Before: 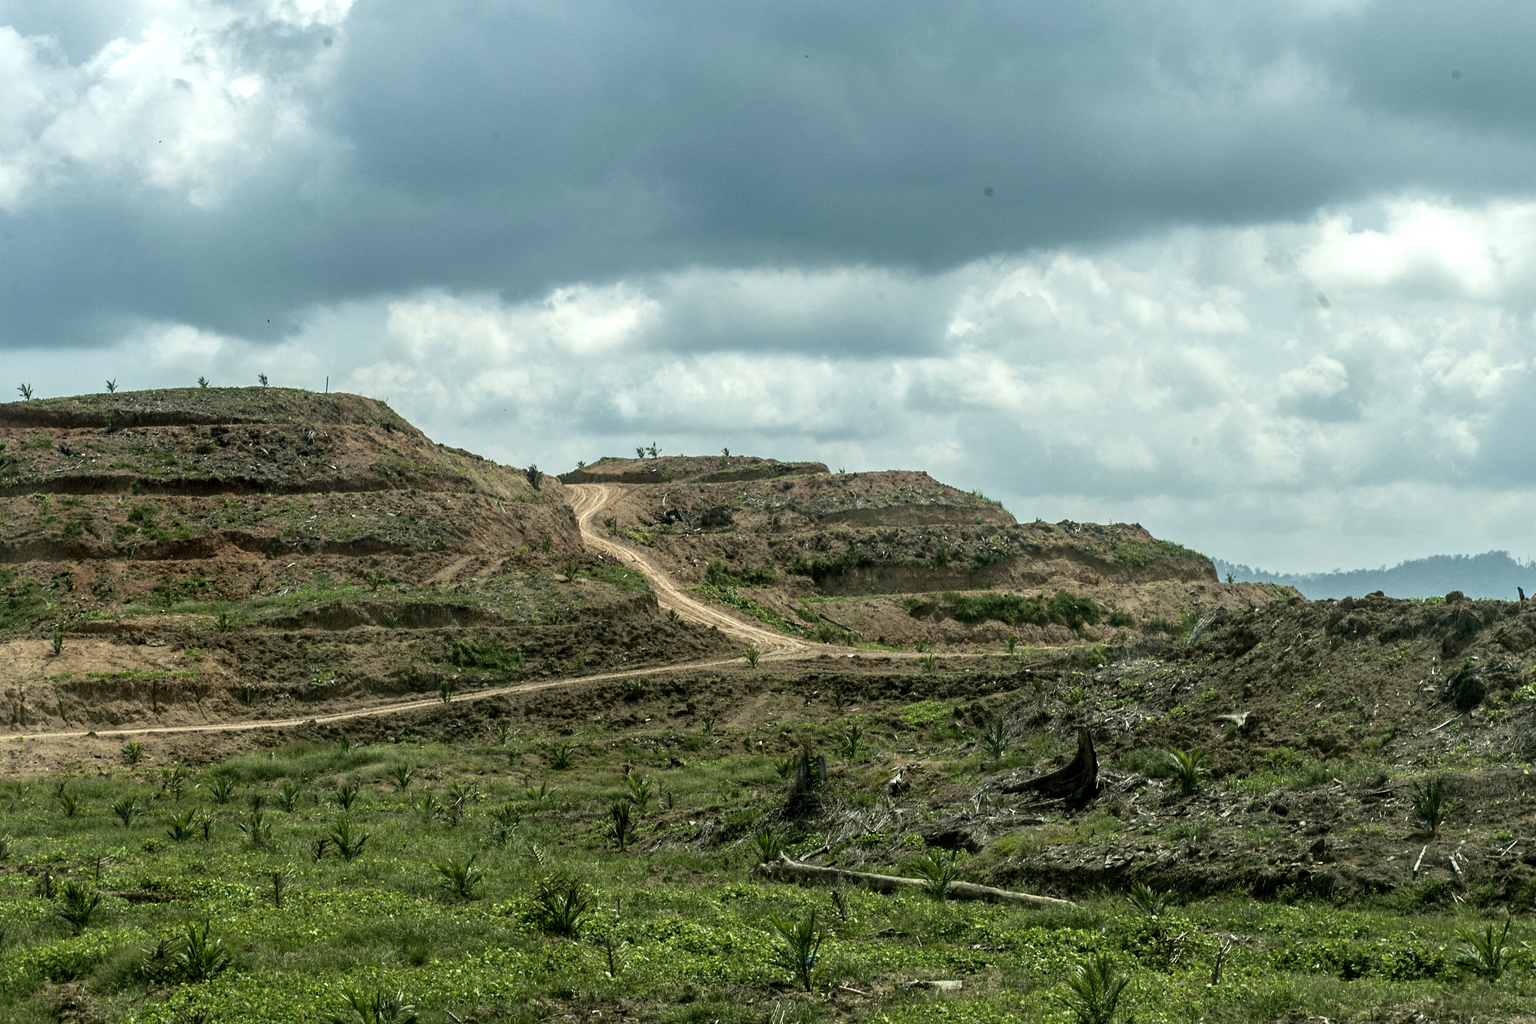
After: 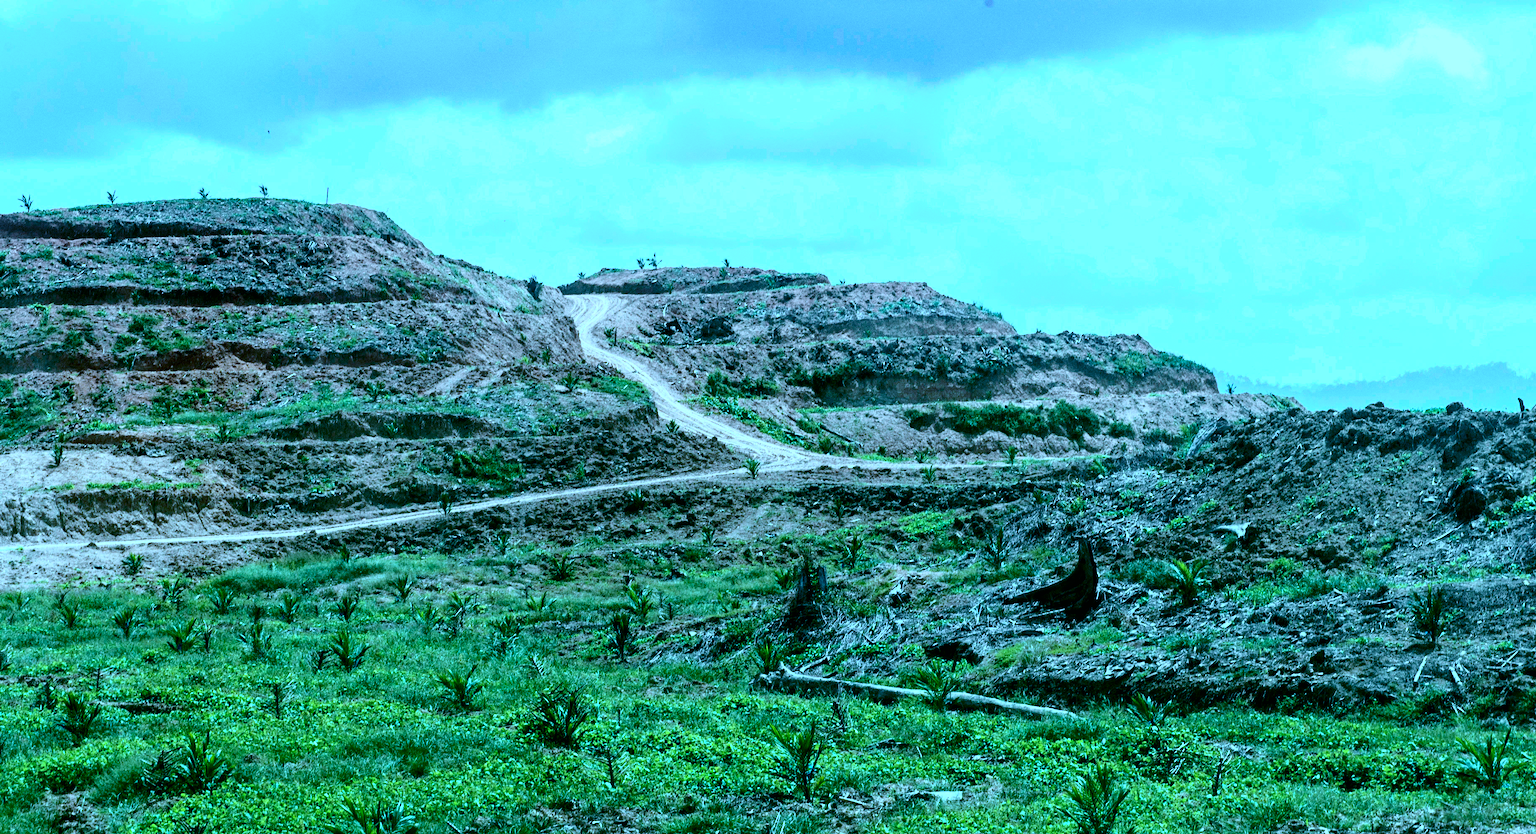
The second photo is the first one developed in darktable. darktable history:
crop and rotate: top 18.507%
exposure: black level correction 0, exposure 0.7 EV, compensate exposure bias true, compensate highlight preservation false
white balance: red 0.766, blue 1.537
tone curve: curves: ch0 [(0, 0) (0.114, 0.083) (0.303, 0.285) (0.447, 0.51) (0.602, 0.697) (0.772, 0.866) (0.999, 0.978)]; ch1 [(0, 0) (0.389, 0.352) (0.458, 0.433) (0.486, 0.474) (0.509, 0.505) (0.535, 0.528) (0.57, 0.579) (0.696, 0.706) (1, 1)]; ch2 [(0, 0) (0.369, 0.388) (0.449, 0.431) (0.501, 0.5) (0.528, 0.527) (0.589, 0.608) (0.697, 0.721) (1, 1)], color space Lab, independent channels, preserve colors none
